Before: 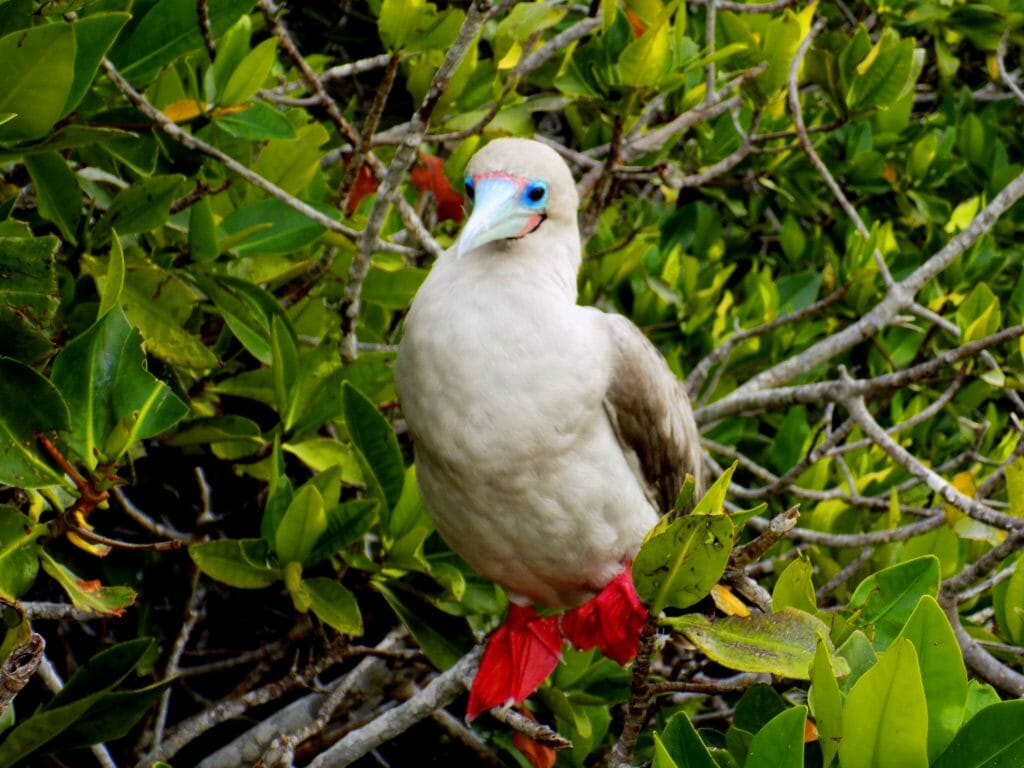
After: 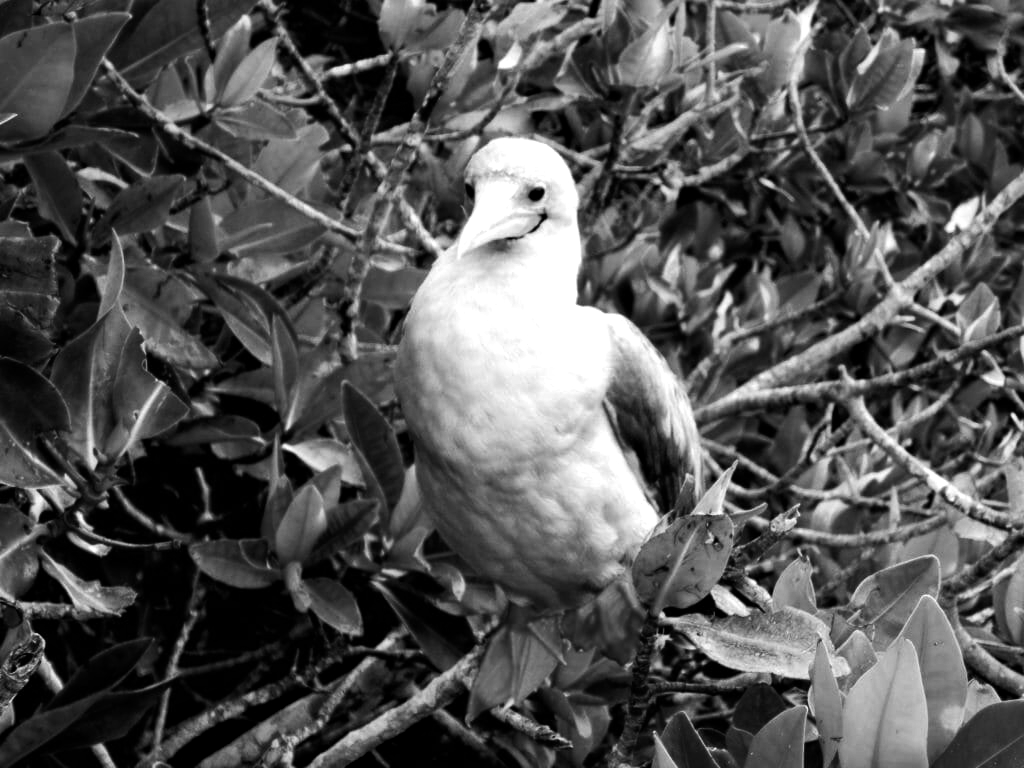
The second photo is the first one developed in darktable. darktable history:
haze removal: compatibility mode true, adaptive false
monochrome: a 32, b 64, size 2.3
tone equalizer: -8 EV -0.75 EV, -7 EV -0.7 EV, -6 EV -0.6 EV, -5 EV -0.4 EV, -3 EV 0.4 EV, -2 EV 0.6 EV, -1 EV 0.7 EV, +0 EV 0.75 EV, edges refinement/feathering 500, mask exposure compensation -1.57 EV, preserve details no
